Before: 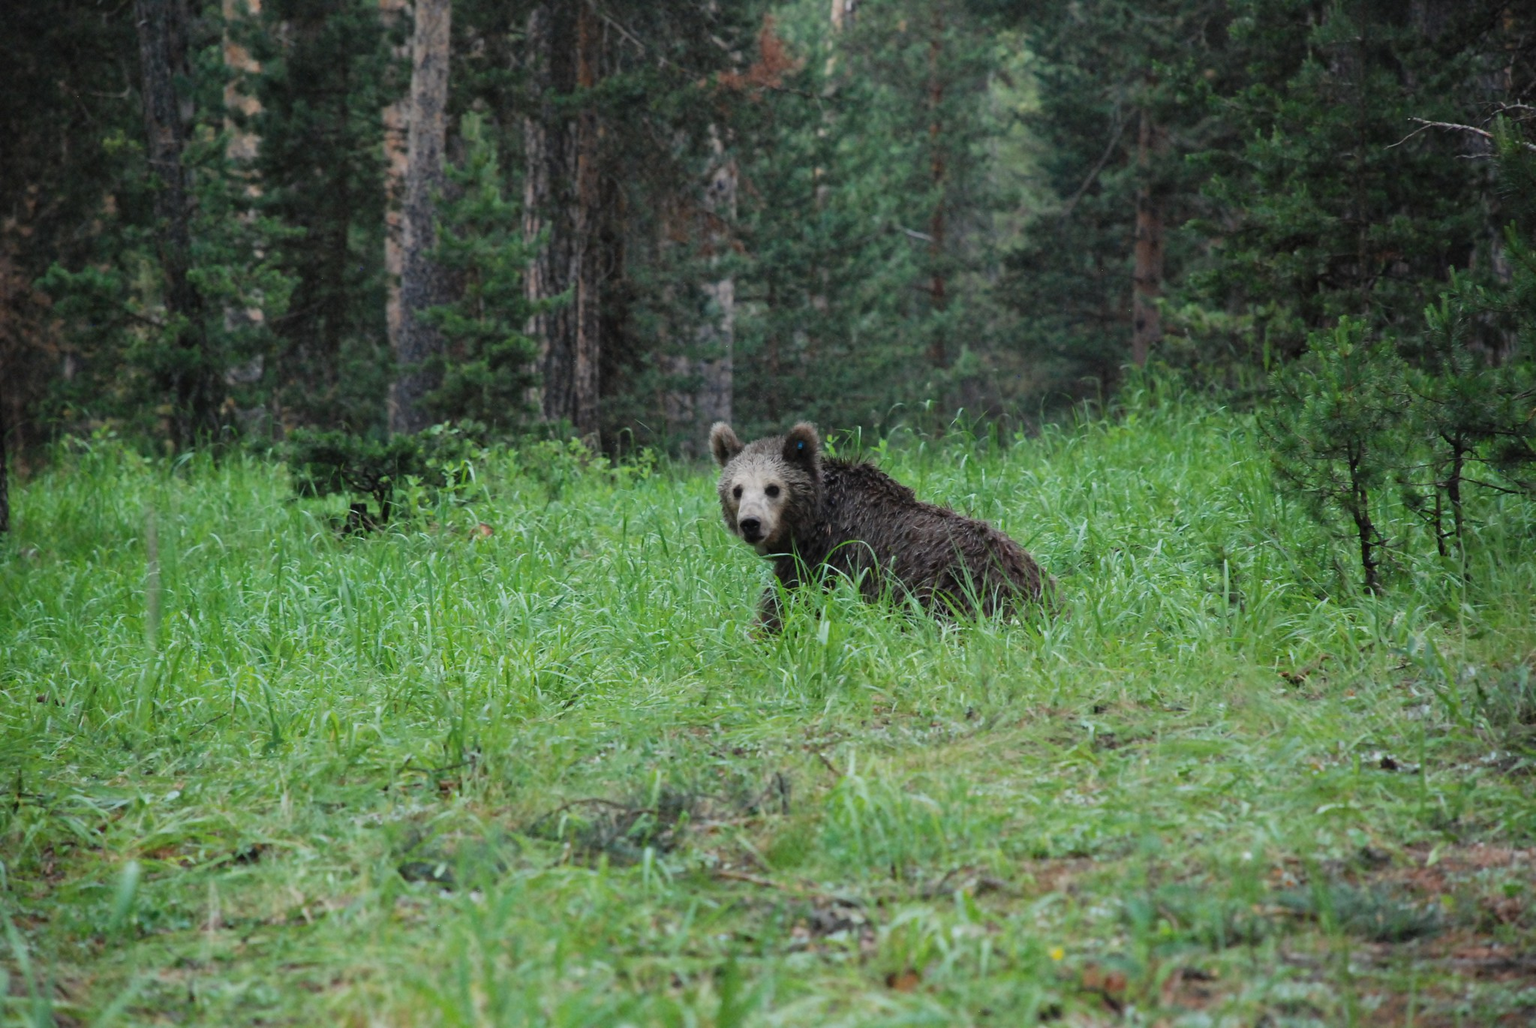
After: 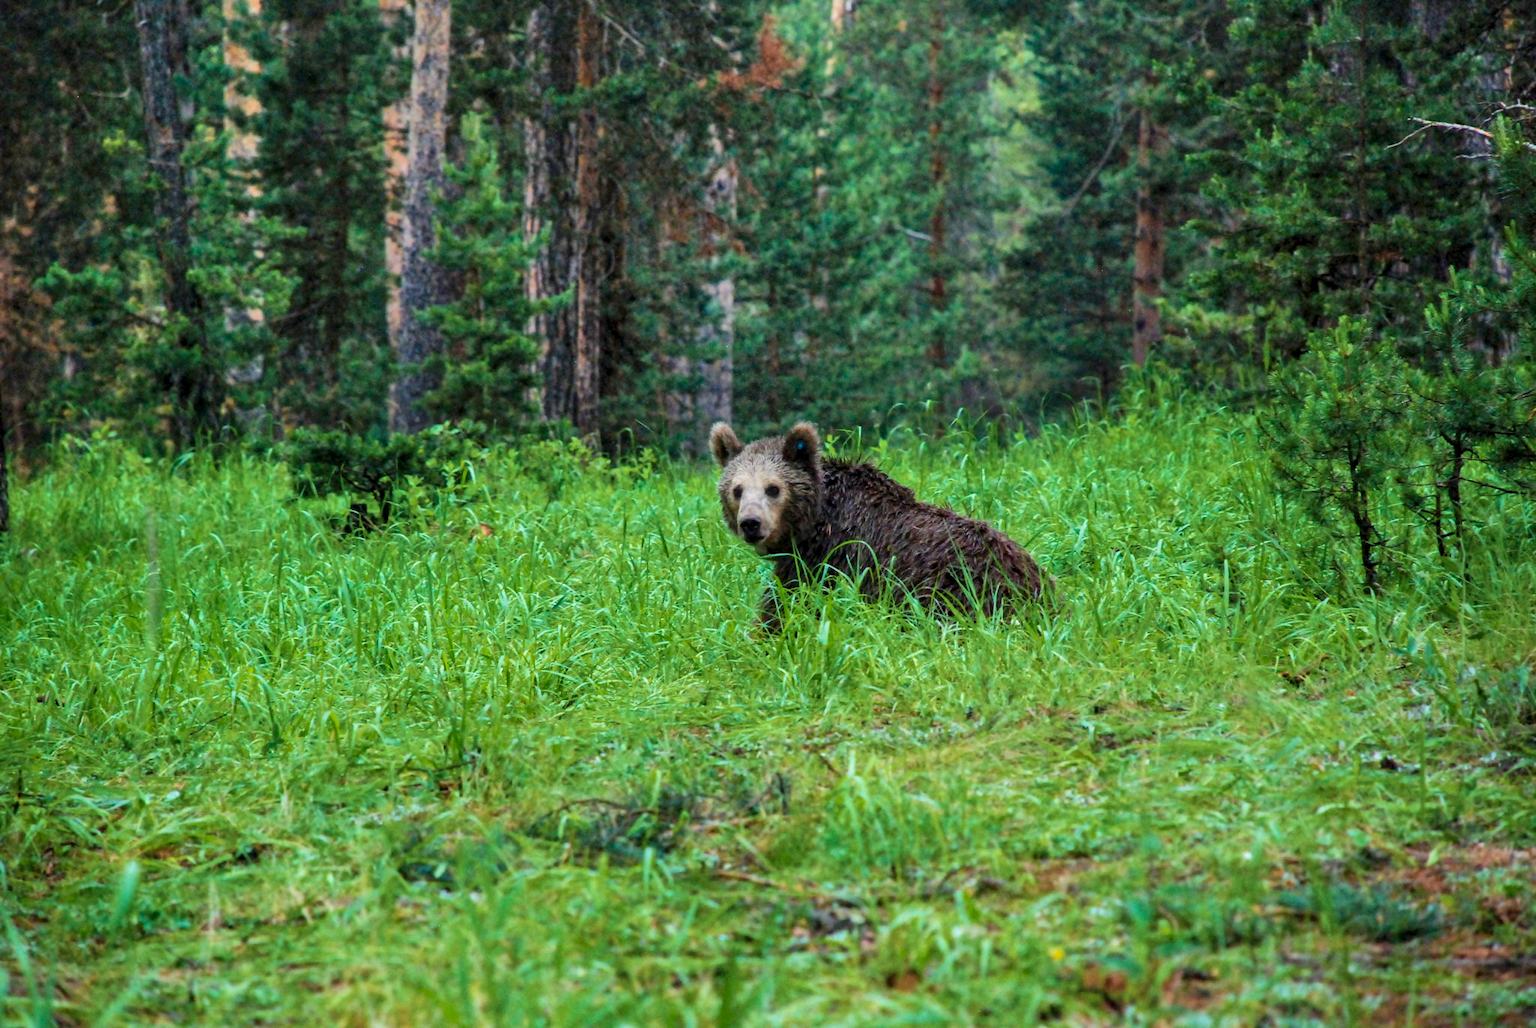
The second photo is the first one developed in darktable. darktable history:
local contrast: highlights 61%, detail 143%, midtone range 0.428
shadows and highlights: low approximation 0.01, soften with gaussian
color balance rgb: perceptual saturation grading › global saturation 10%, global vibrance 20%
velvia: strength 67.07%, mid-tones bias 0.972
